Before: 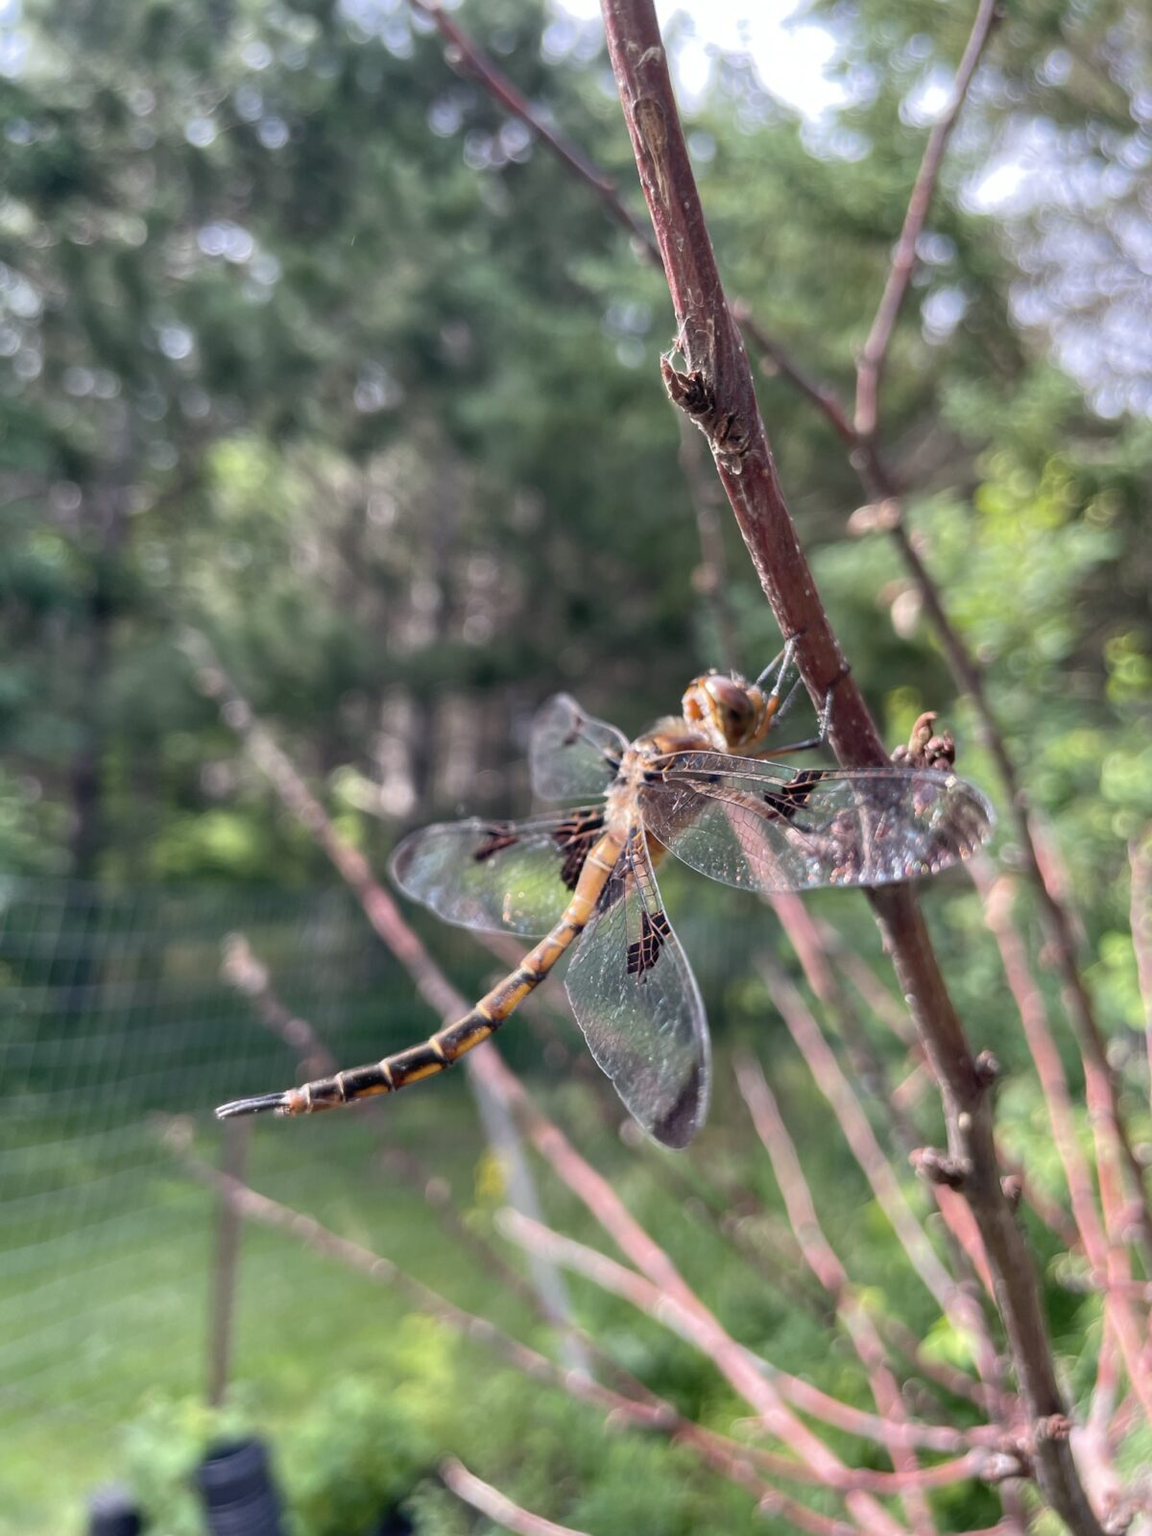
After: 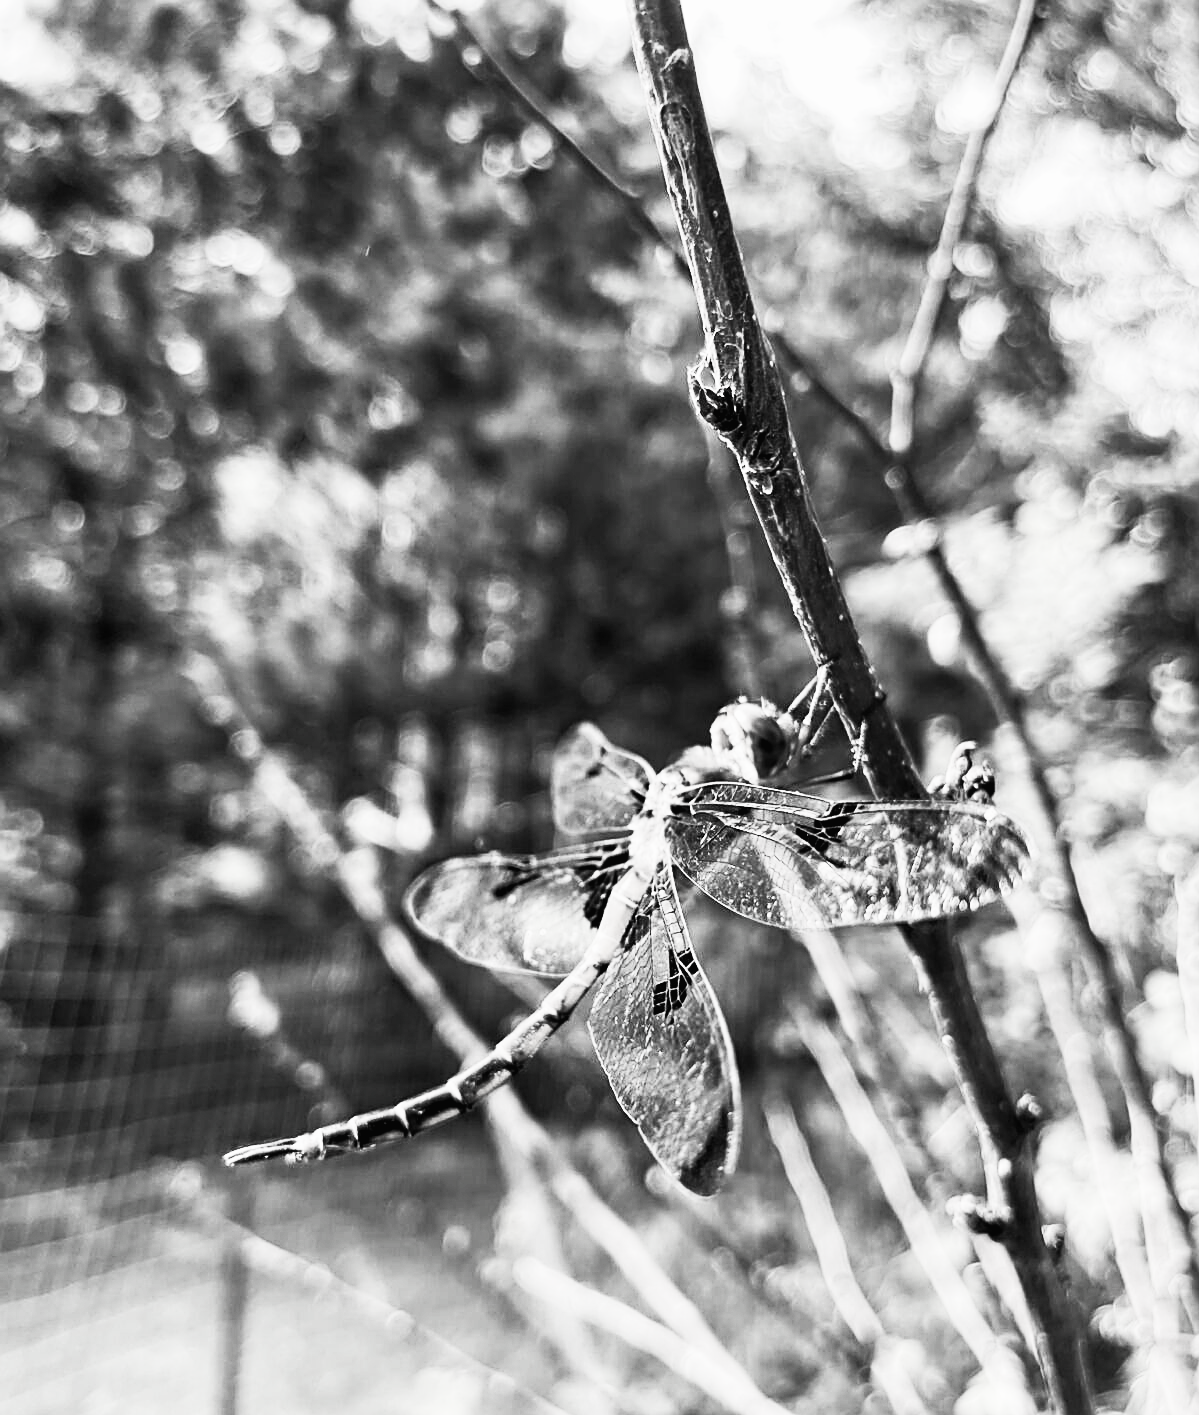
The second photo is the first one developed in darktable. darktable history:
contrast brightness saturation: contrast 0.527, brightness 0.483, saturation -0.986
sharpen: on, module defaults
crop and rotate: top 0%, bottom 11.524%
filmic rgb: black relative exposure -5.12 EV, white relative exposure 3.54 EV, hardness 3.16, contrast 1.3, highlights saturation mix -49.05%
tone equalizer: edges refinement/feathering 500, mask exposure compensation -1.57 EV, preserve details no
haze removal: compatibility mode true, adaptive false
